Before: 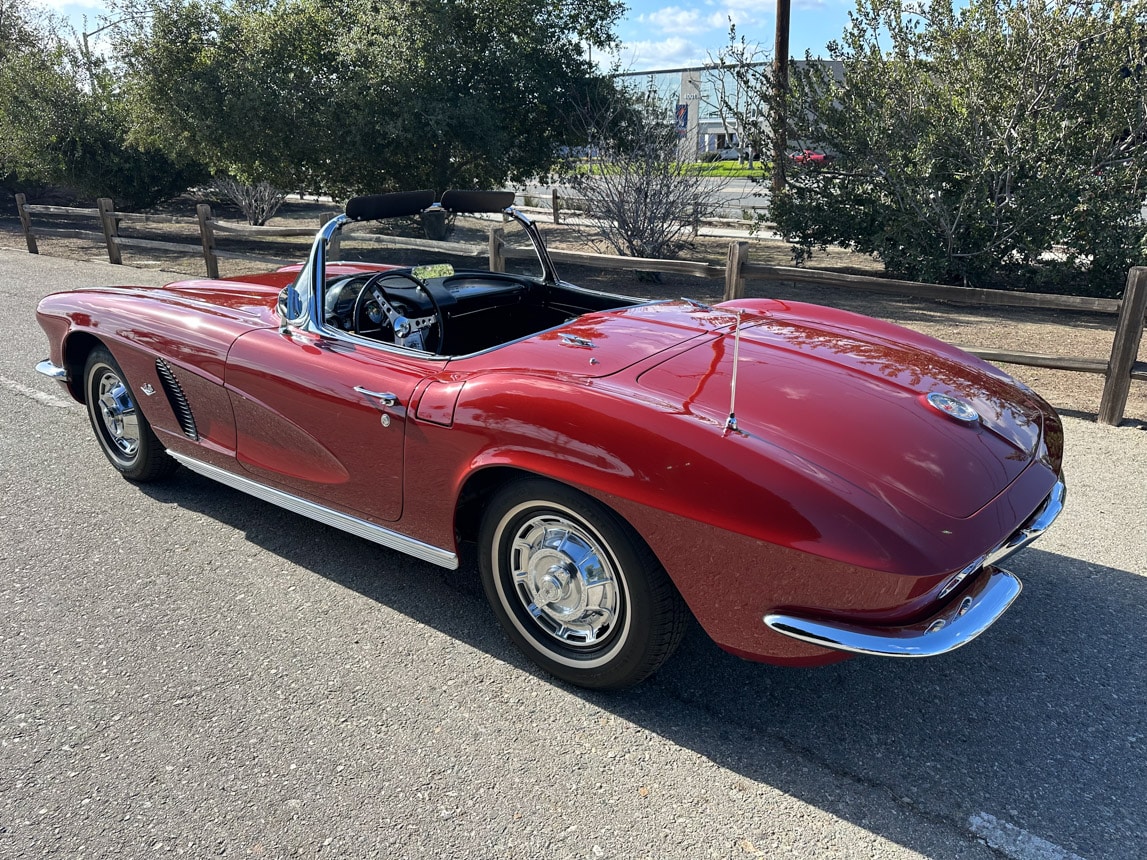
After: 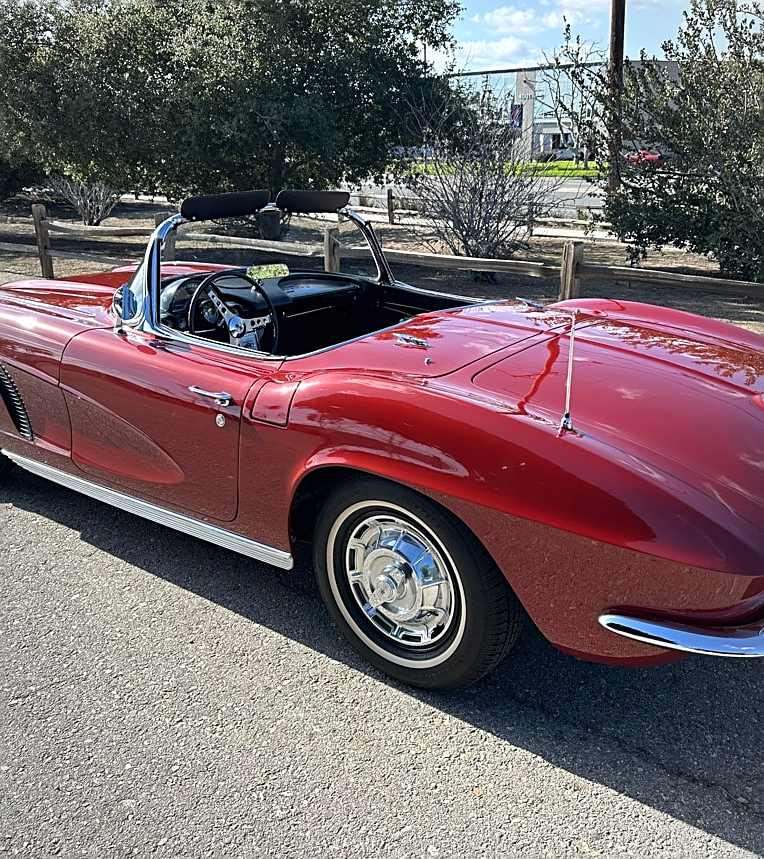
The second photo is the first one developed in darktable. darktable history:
sharpen: on, module defaults
exposure: exposure 0.2 EV, compensate highlight preservation false
vignetting: brightness -0.167
crop and rotate: left 14.385%, right 18.948%
white balance: emerald 1
